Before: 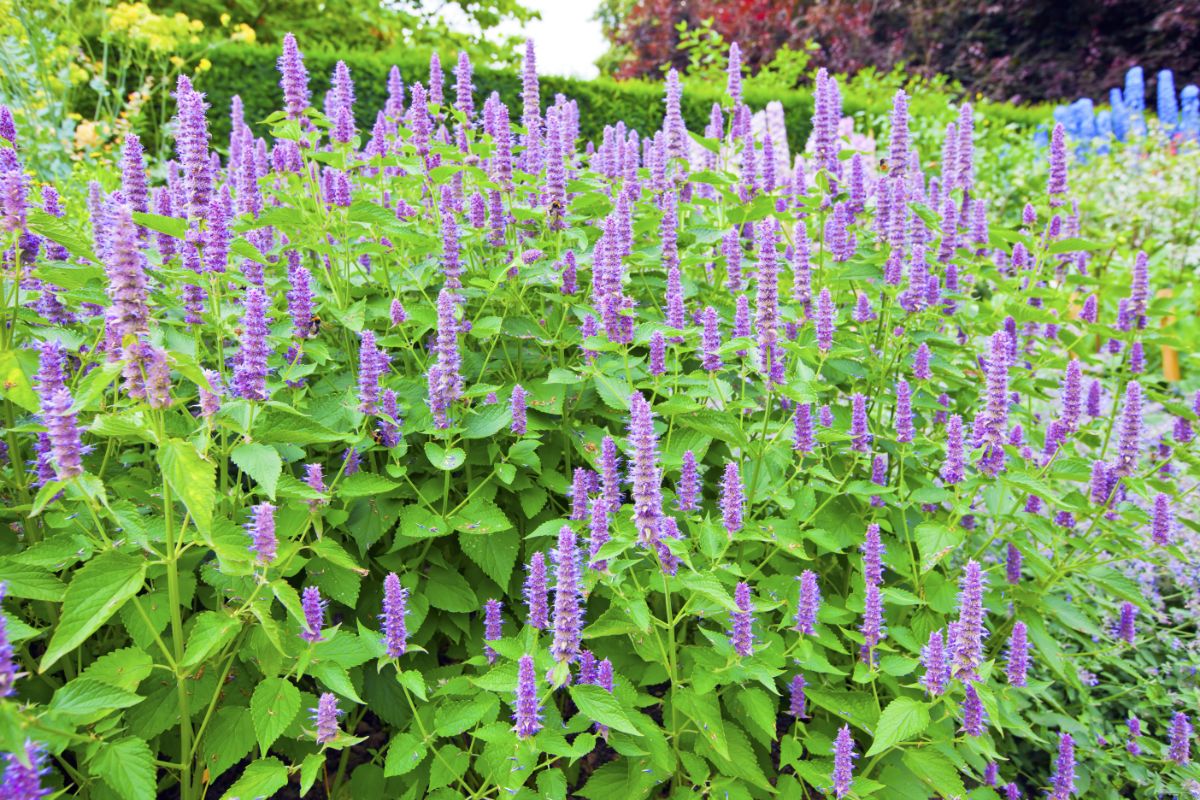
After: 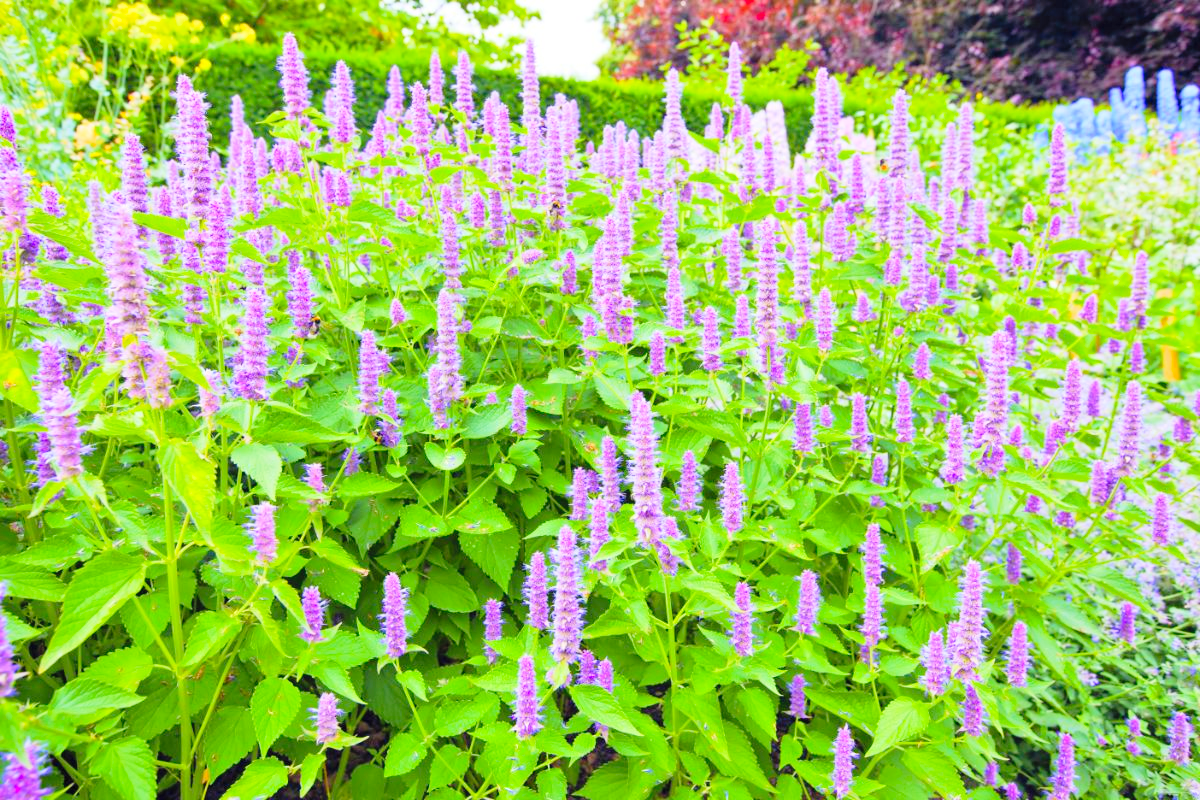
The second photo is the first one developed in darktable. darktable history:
contrast brightness saturation: contrast 0.07, brightness 0.18, saturation 0.4
tone curve: curves: ch0 [(0, 0) (0.003, 0.019) (0.011, 0.019) (0.025, 0.026) (0.044, 0.043) (0.069, 0.066) (0.1, 0.095) (0.136, 0.133) (0.177, 0.181) (0.224, 0.233) (0.277, 0.302) (0.335, 0.375) (0.399, 0.452) (0.468, 0.532) (0.543, 0.609) (0.623, 0.695) (0.709, 0.775) (0.801, 0.865) (0.898, 0.932) (1, 1)], preserve colors none
